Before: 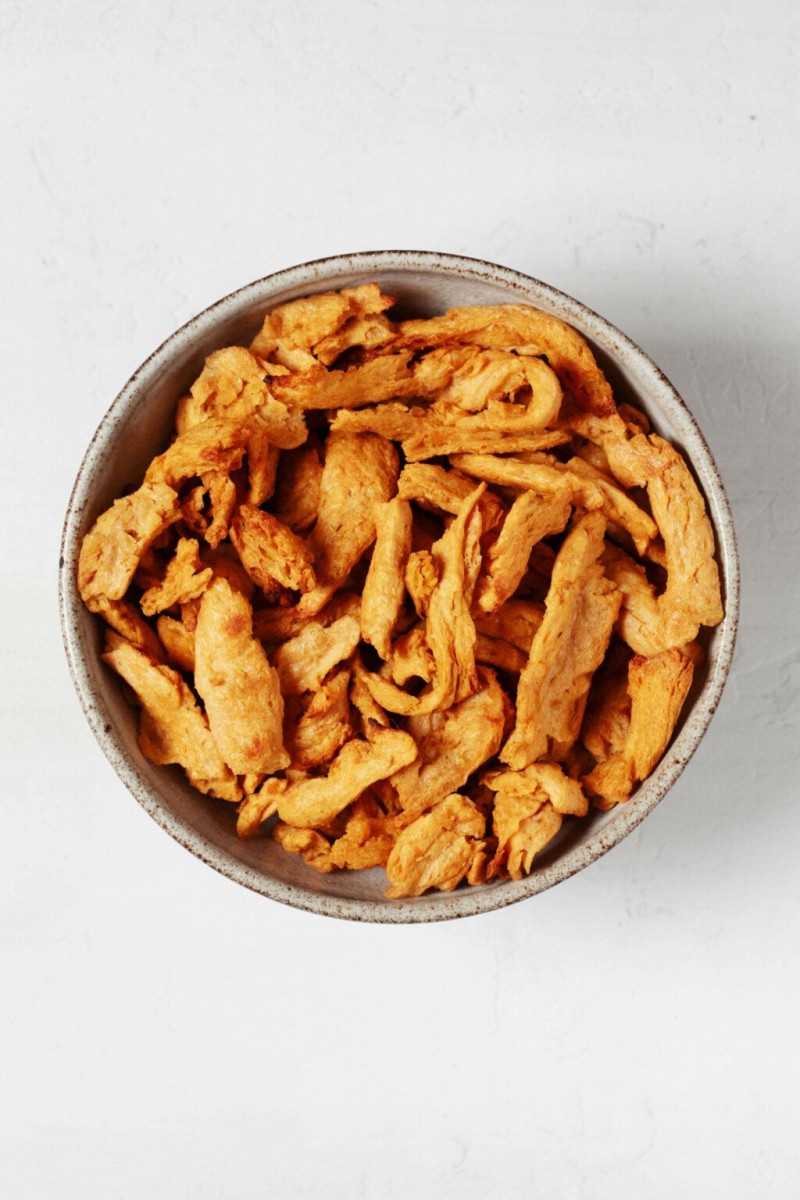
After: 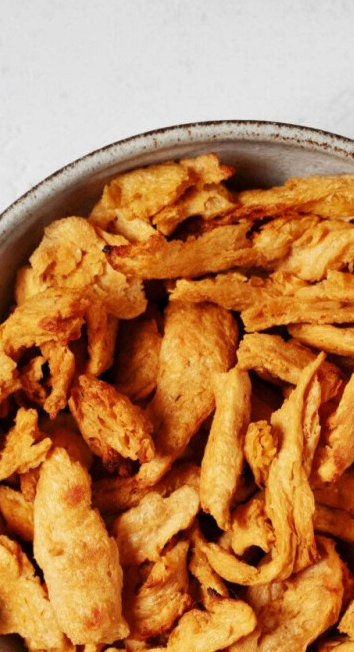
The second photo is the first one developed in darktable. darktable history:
crop: left 20.149%, top 10.917%, right 35.556%, bottom 34.667%
shadows and highlights: shadows 22.1, highlights -48.56, soften with gaussian
